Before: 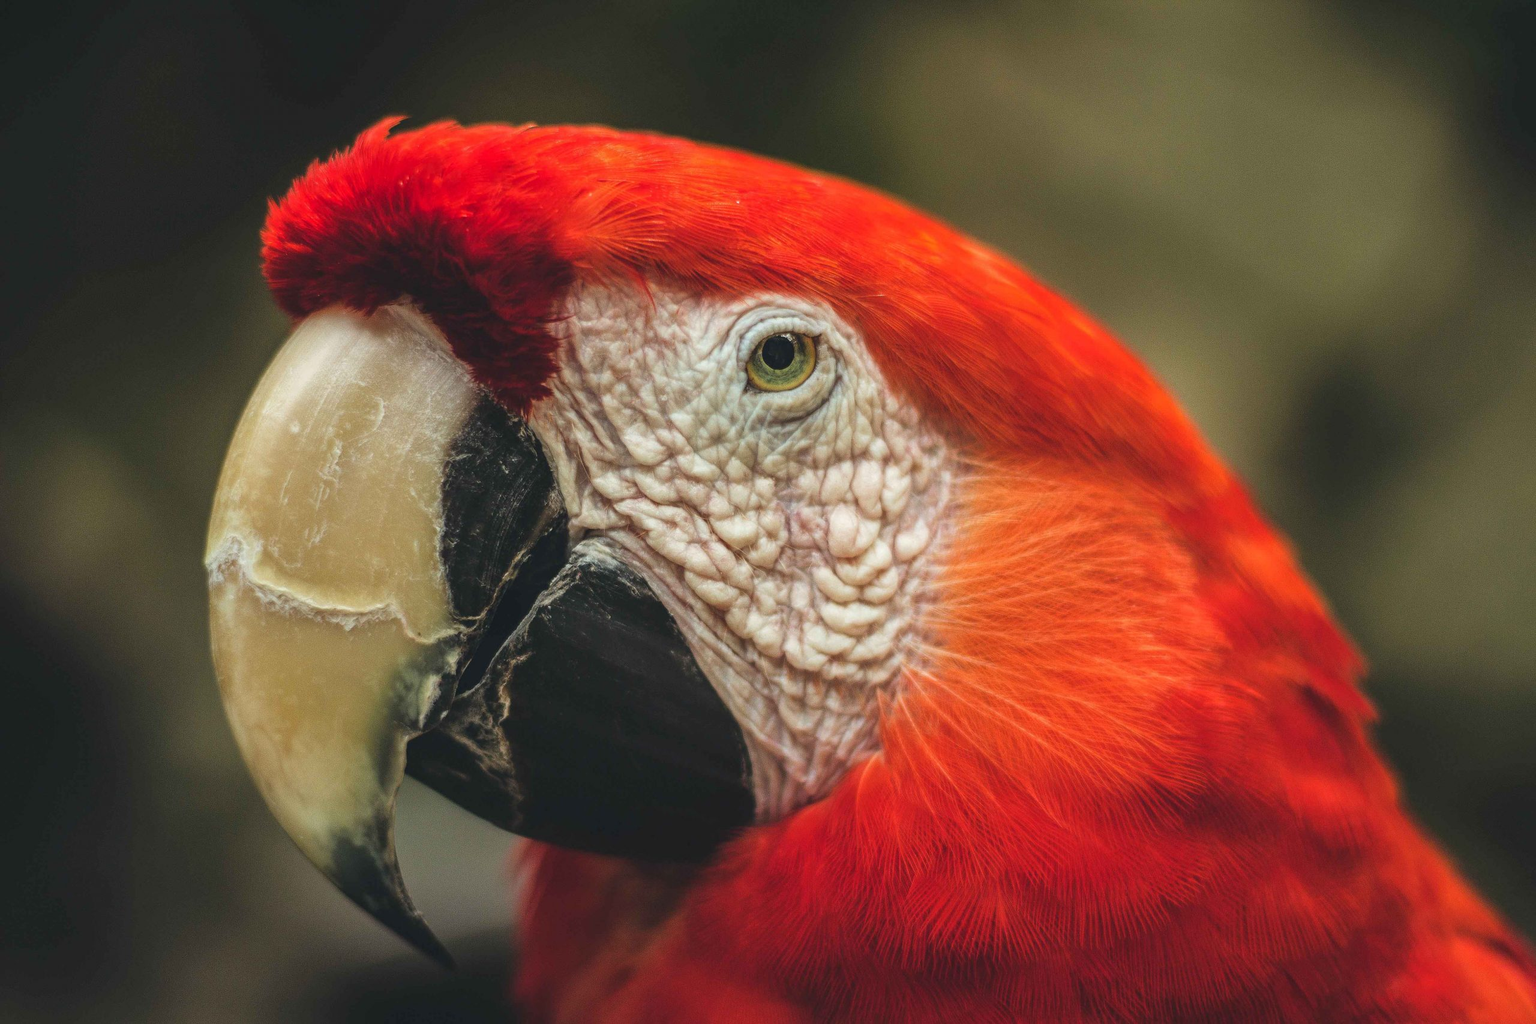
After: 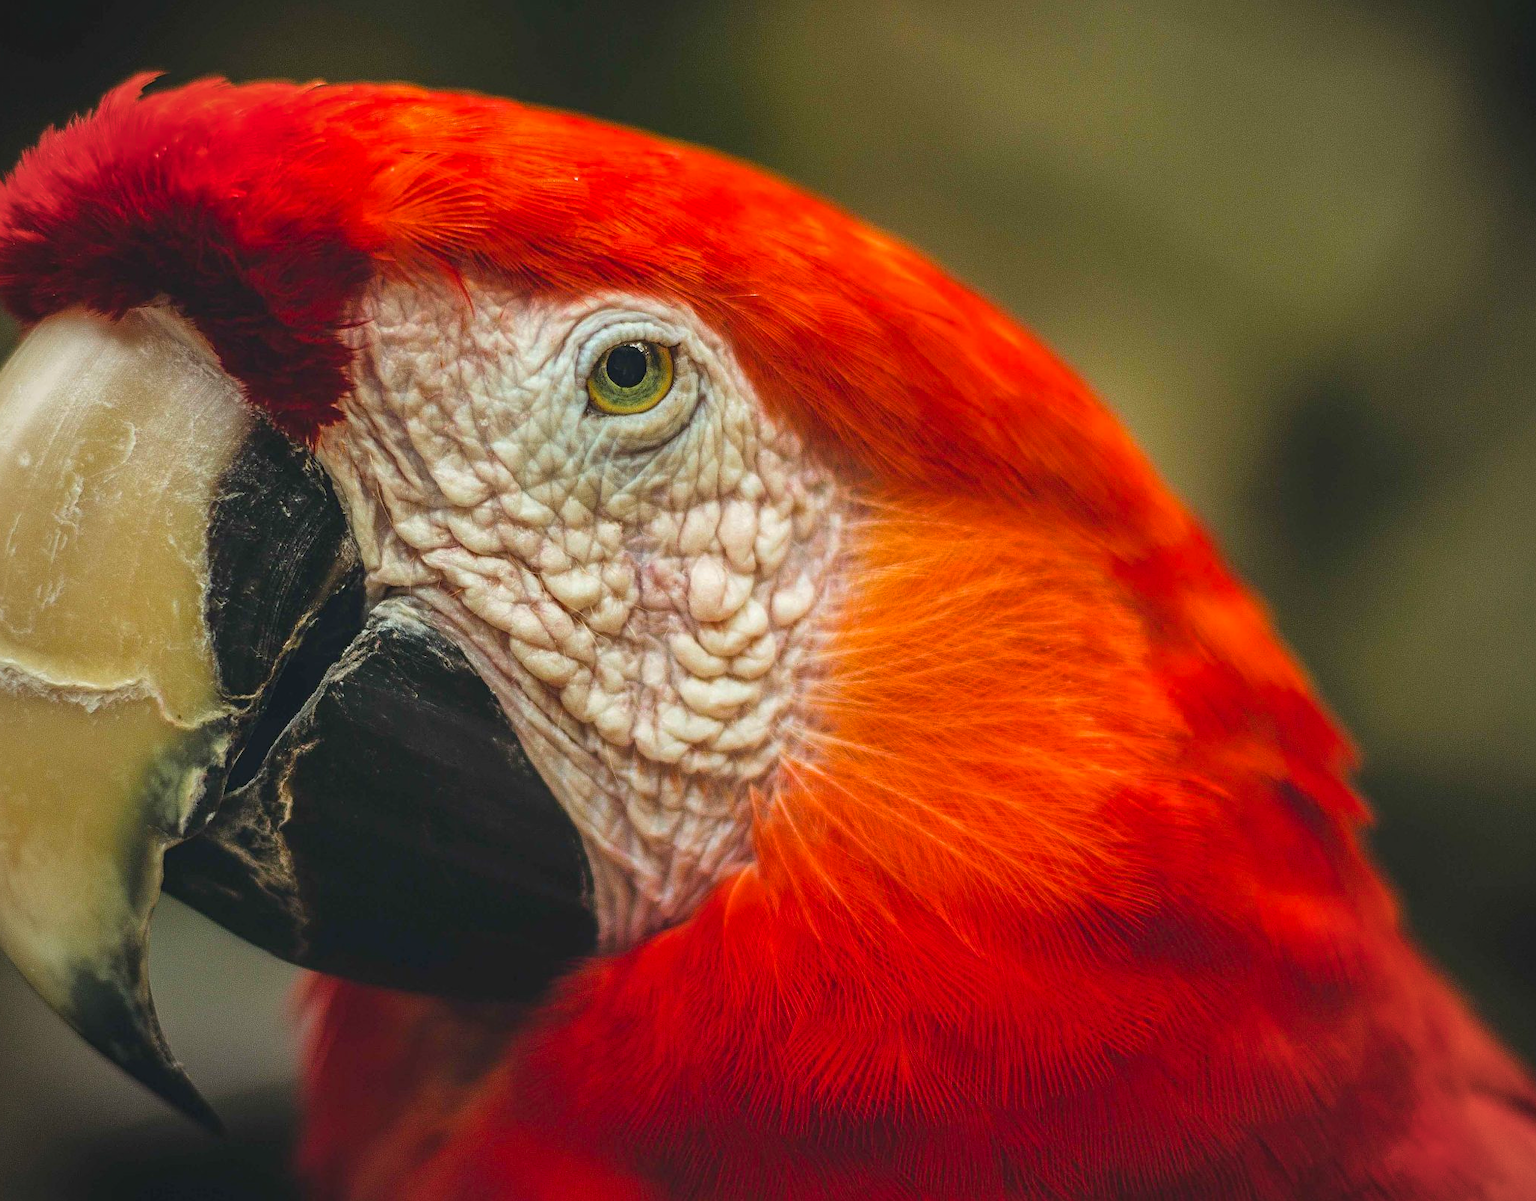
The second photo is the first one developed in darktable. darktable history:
sharpen: radius 2.529, amount 0.323
color balance rgb: perceptual saturation grading › global saturation 20%, global vibrance 20%
crop and rotate: left 17.959%, top 5.771%, right 1.742%
tone equalizer: -8 EV -0.55 EV
vignetting: fall-off radius 81.94%
